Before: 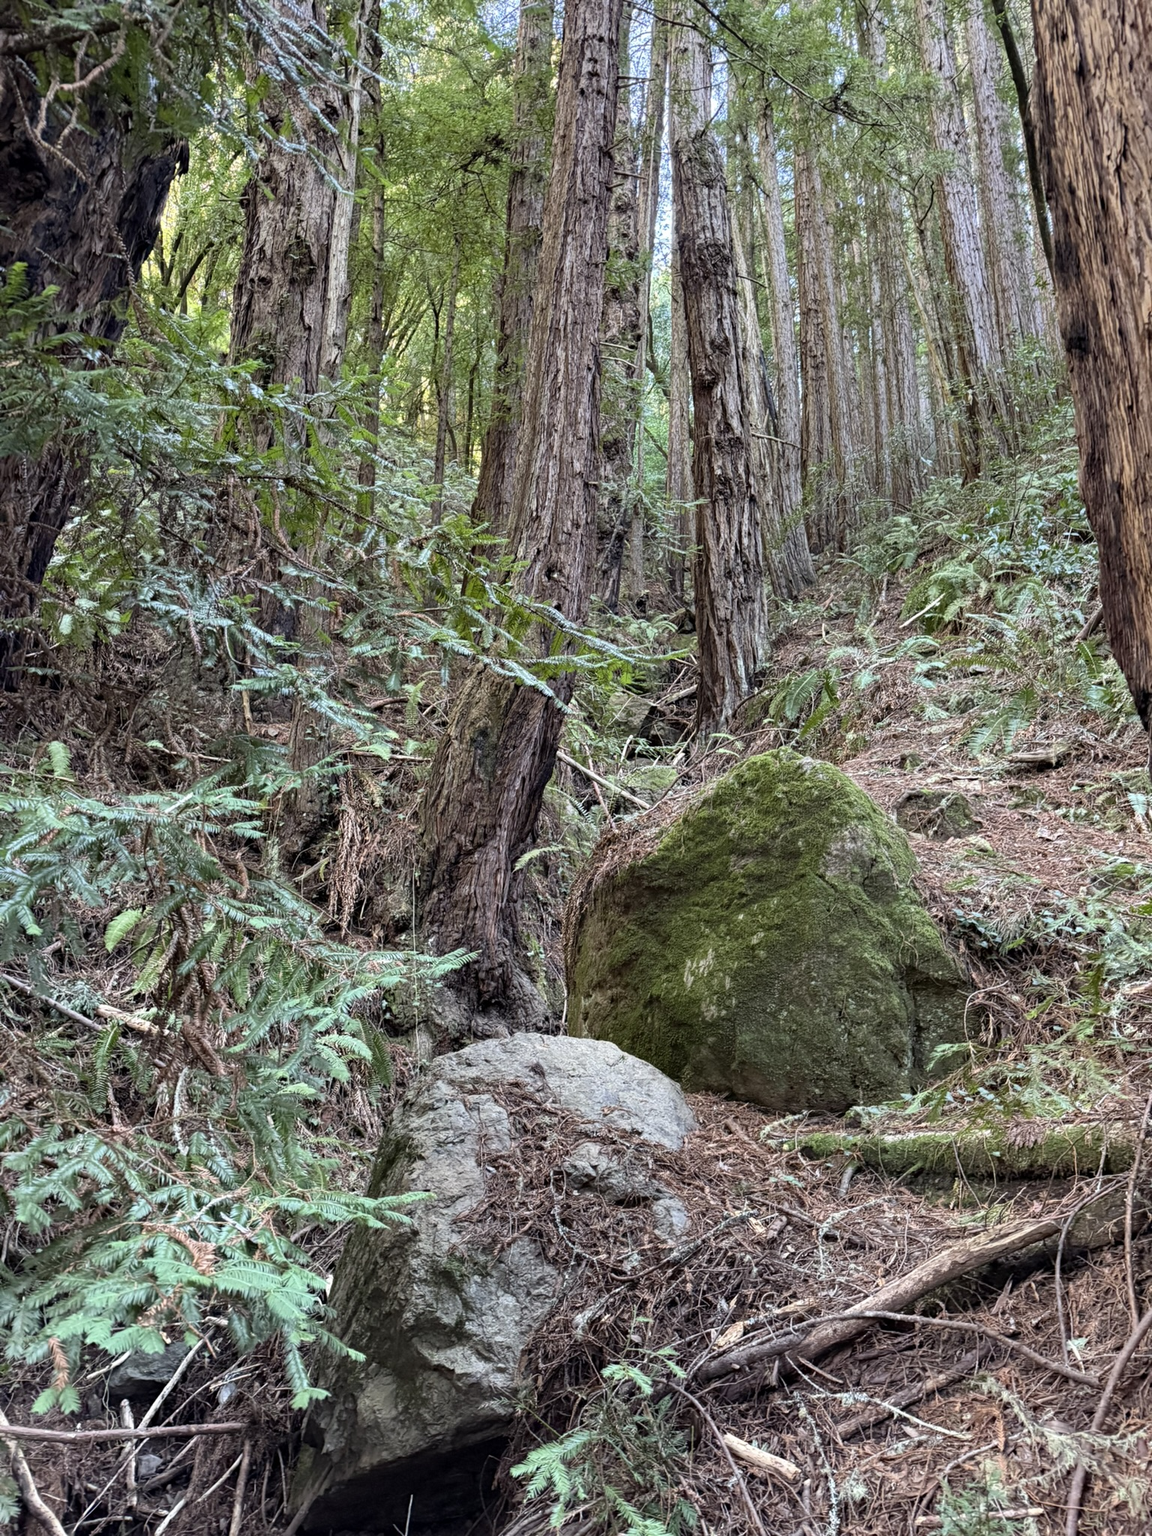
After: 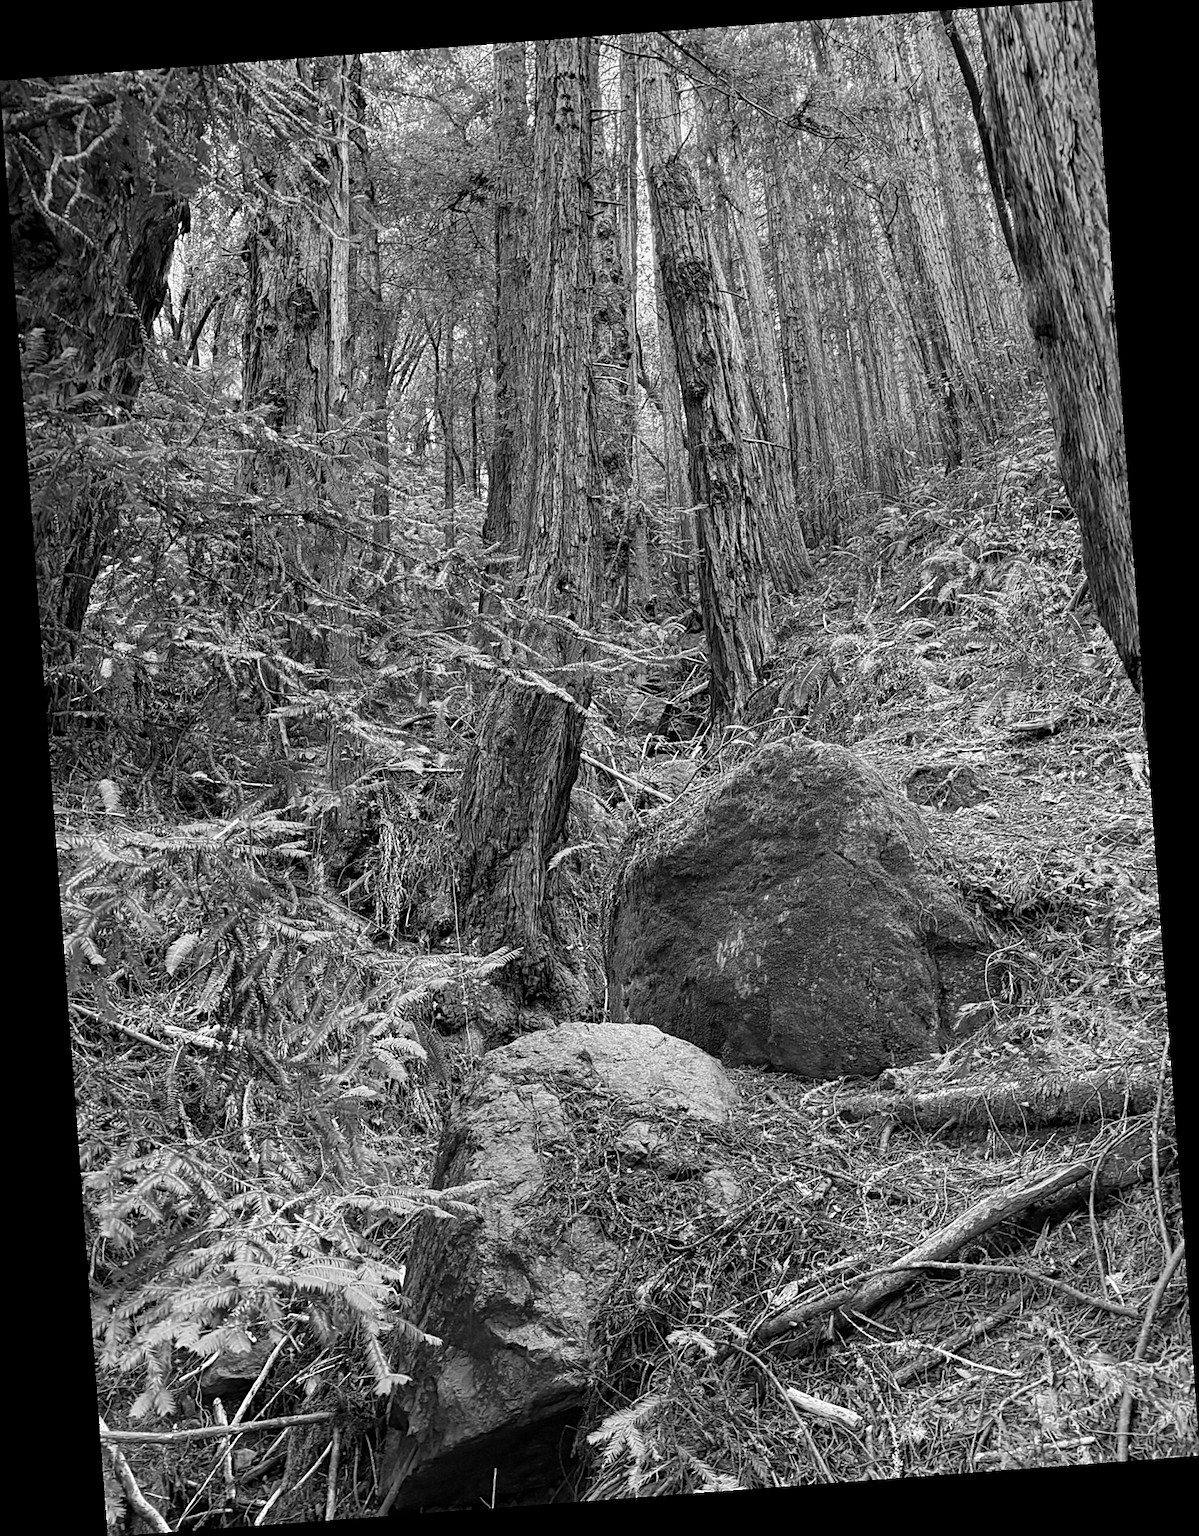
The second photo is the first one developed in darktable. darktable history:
rotate and perspective: rotation -4.25°, automatic cropping off
monochrome: a 30.25, b 92.03
tone equalizer: on, module defaults
sharpen: on, module defaults
